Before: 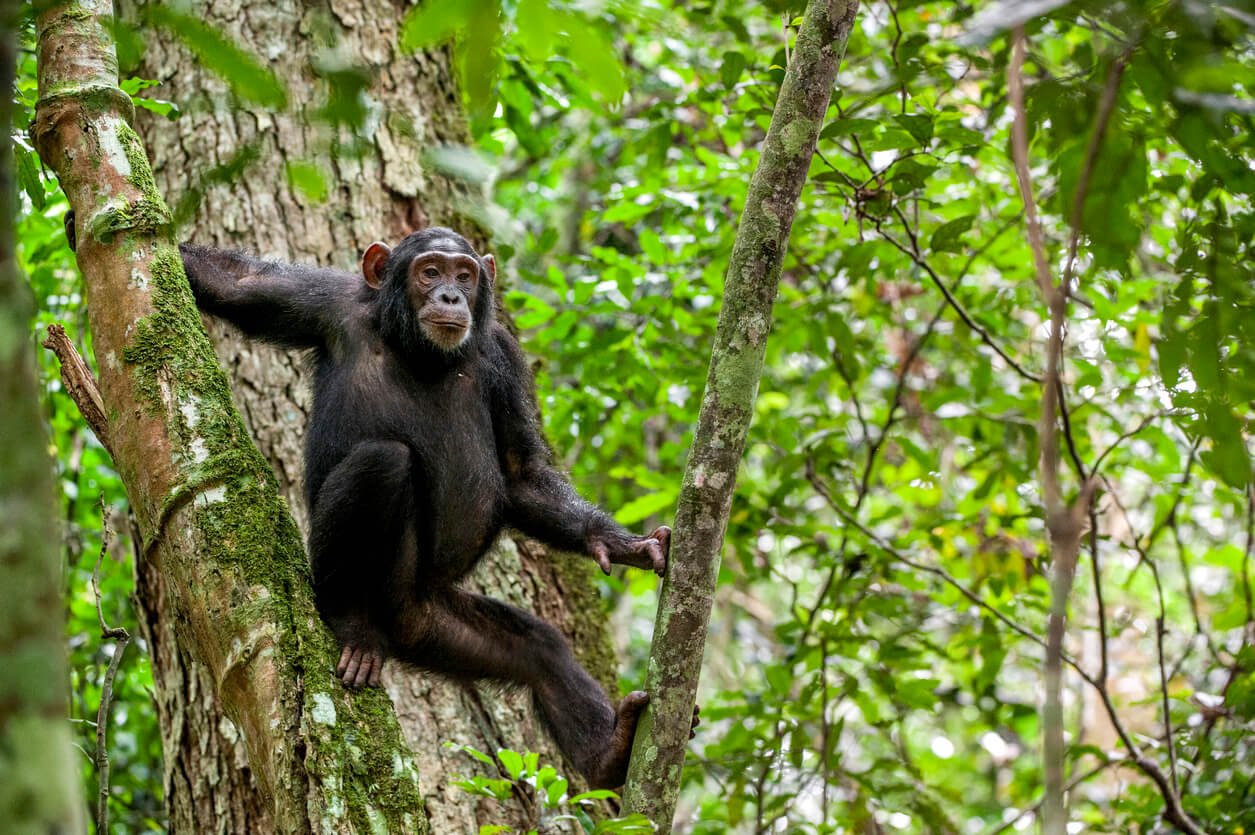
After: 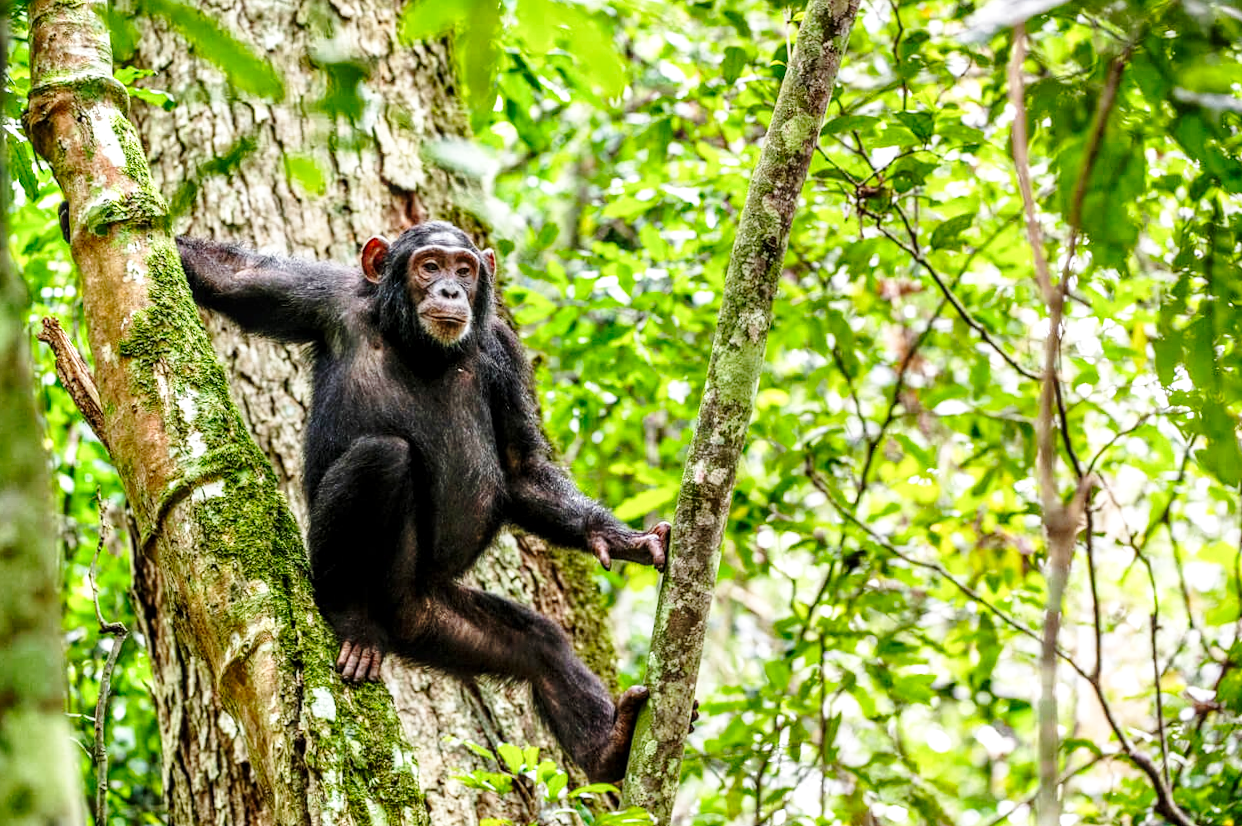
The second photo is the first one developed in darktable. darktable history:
base curve: curves: ch0 [(0, 0) (0.028, 0.03) (0.121, 0.232) (0.46, 0.748) (0.859, 0.968) (1, 1)], preserve colors none
rotate and perspective: rotation 0.174°, lens shift (vertical) 0.013, lens shift (horizontal) 0.019, shear 0.001, automatic cropping original format, crop left 0.007, crop right 0.991, crop top 0.016, crop bottom 0.997
exposure: exposure 0.131 EV, compensate highlight preservation false
local contrast: detail 130%
